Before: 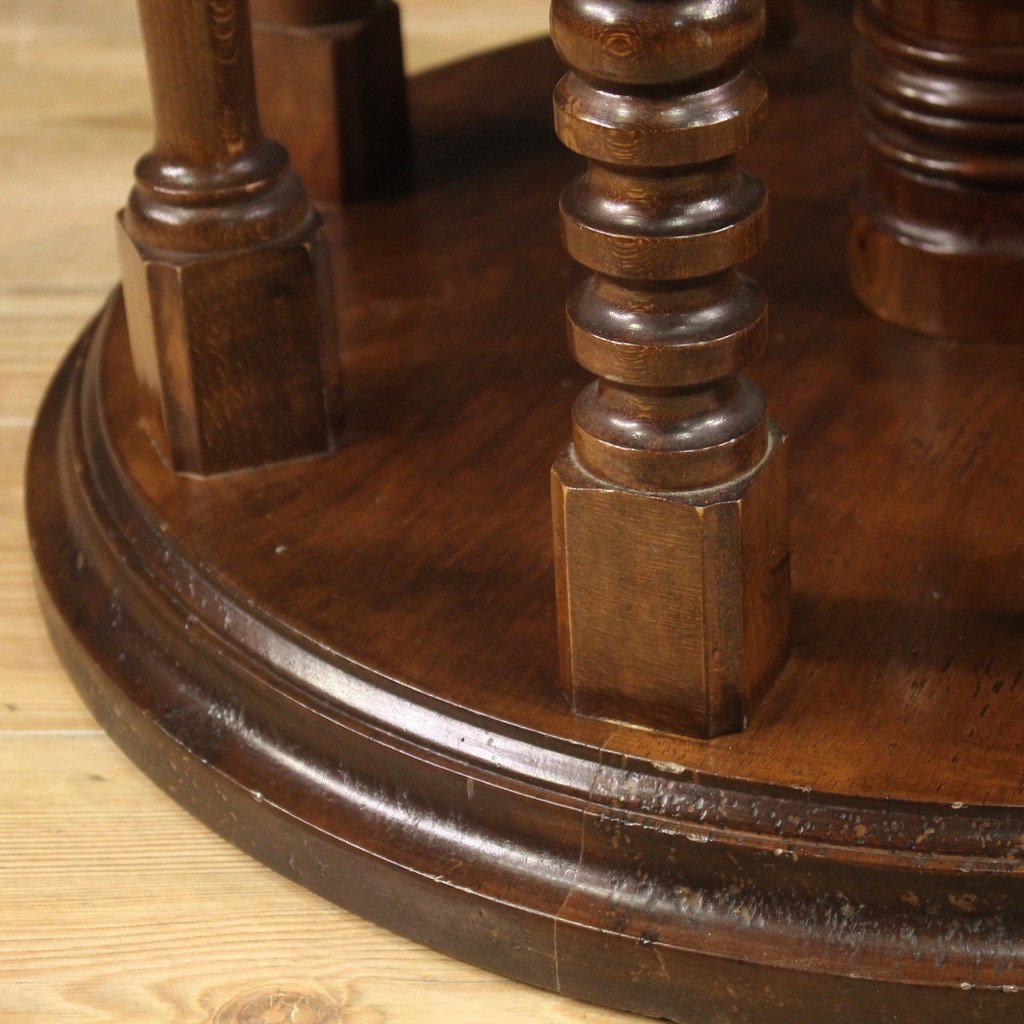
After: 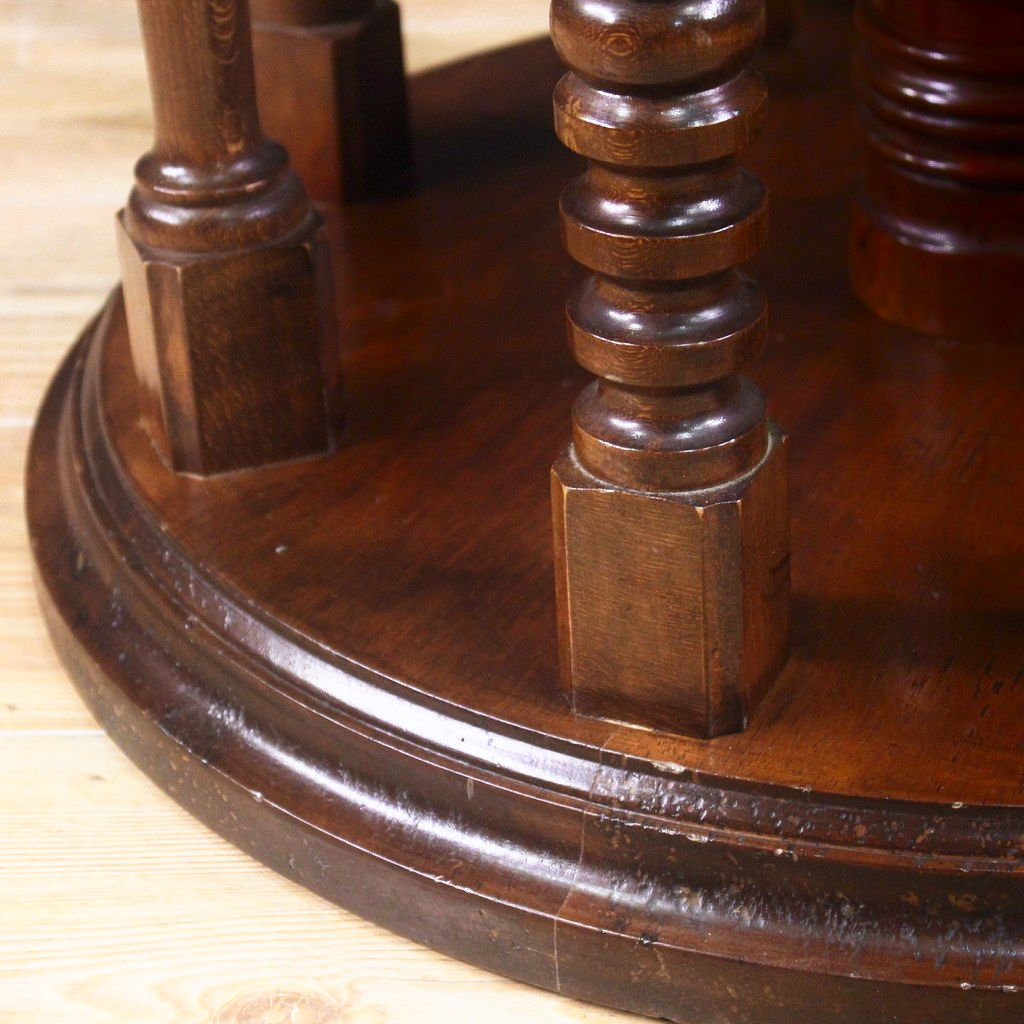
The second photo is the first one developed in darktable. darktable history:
color calibration: illuminant custom, x 0.373, y 0.388, temperature 4270.09 K, saturation algorithm version 1 (2020)
base curve: curves: ch0 [(0, 0) (0.557, 0.834) (1, 1)], preserve colors none
shadows and highlights: shadows -69.25, highlights 33.86, soften with gaussian
